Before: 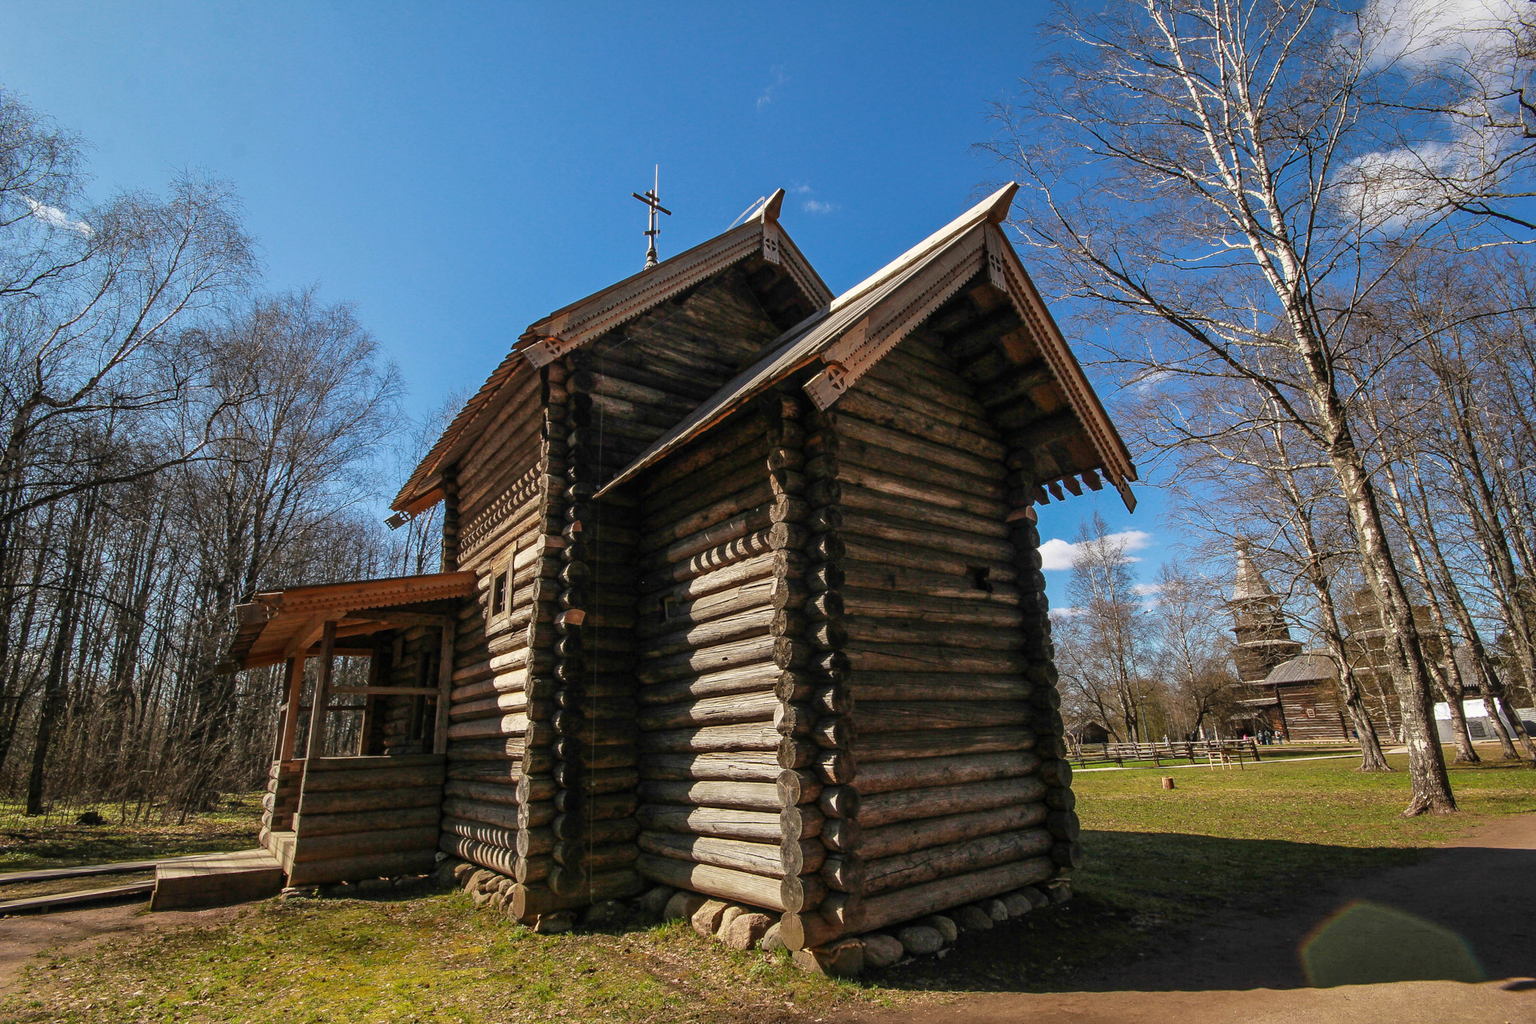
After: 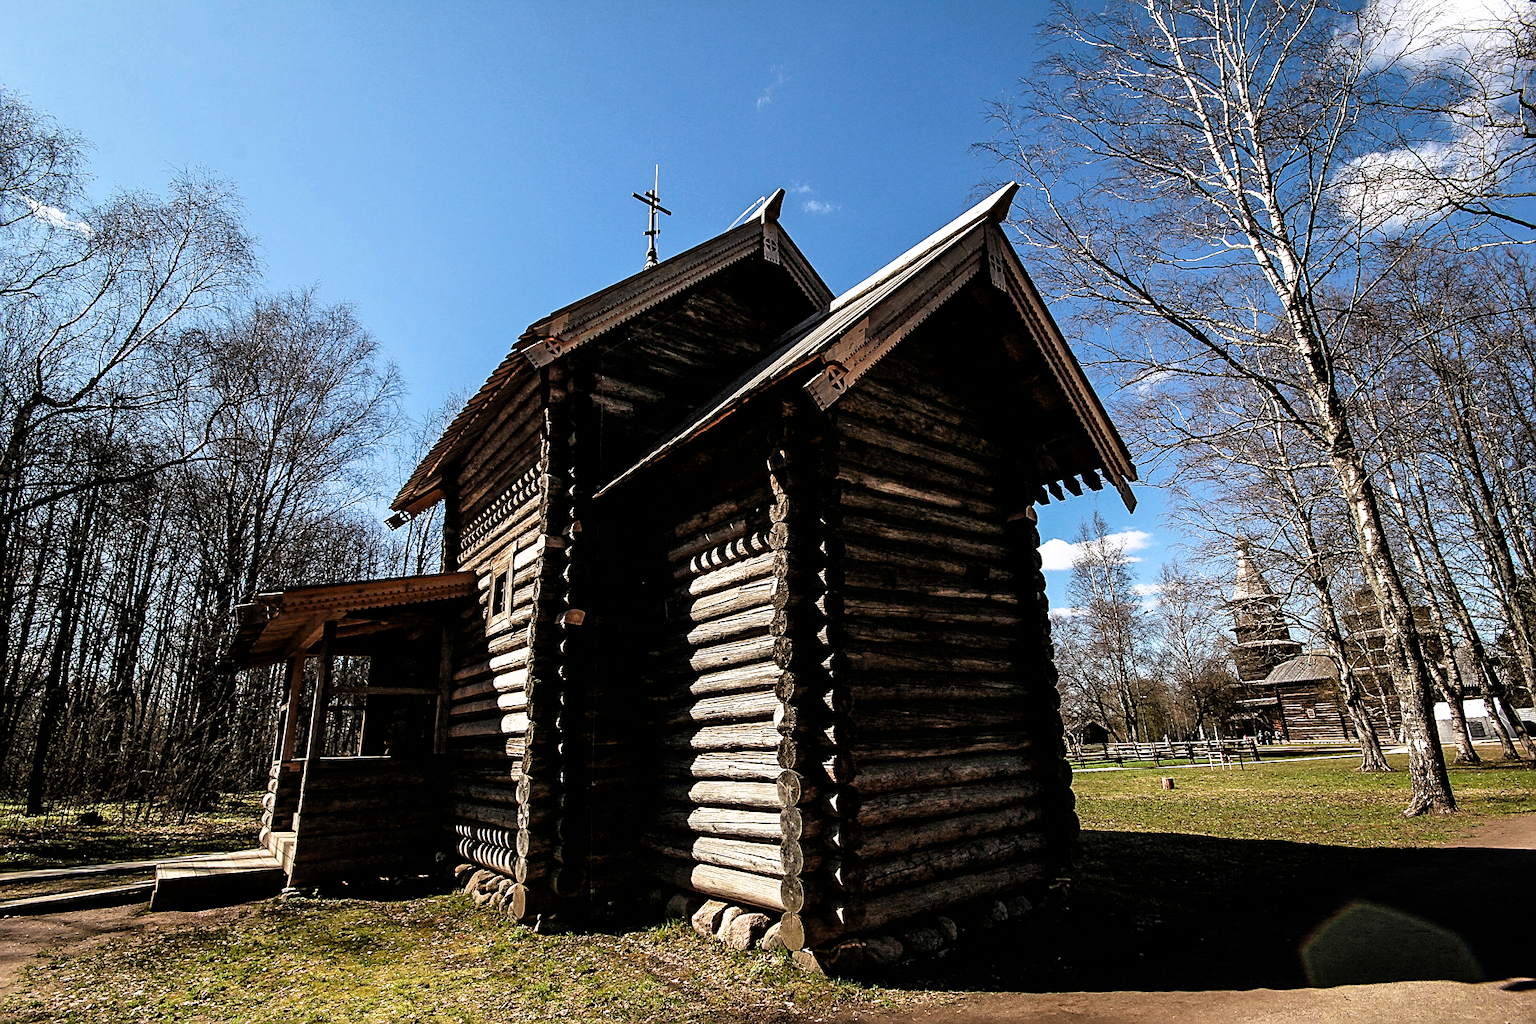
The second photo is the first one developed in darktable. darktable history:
sharpen: amount 0.543
filmic rgb: black relative exposure -8.18 EV, white relative exposure 2.21 EV, hardness 7.16, latitude 86.65%, contrast 1.692, highlights saturation mix -4.34%, shadows ↔ highlights balance -1.84%
